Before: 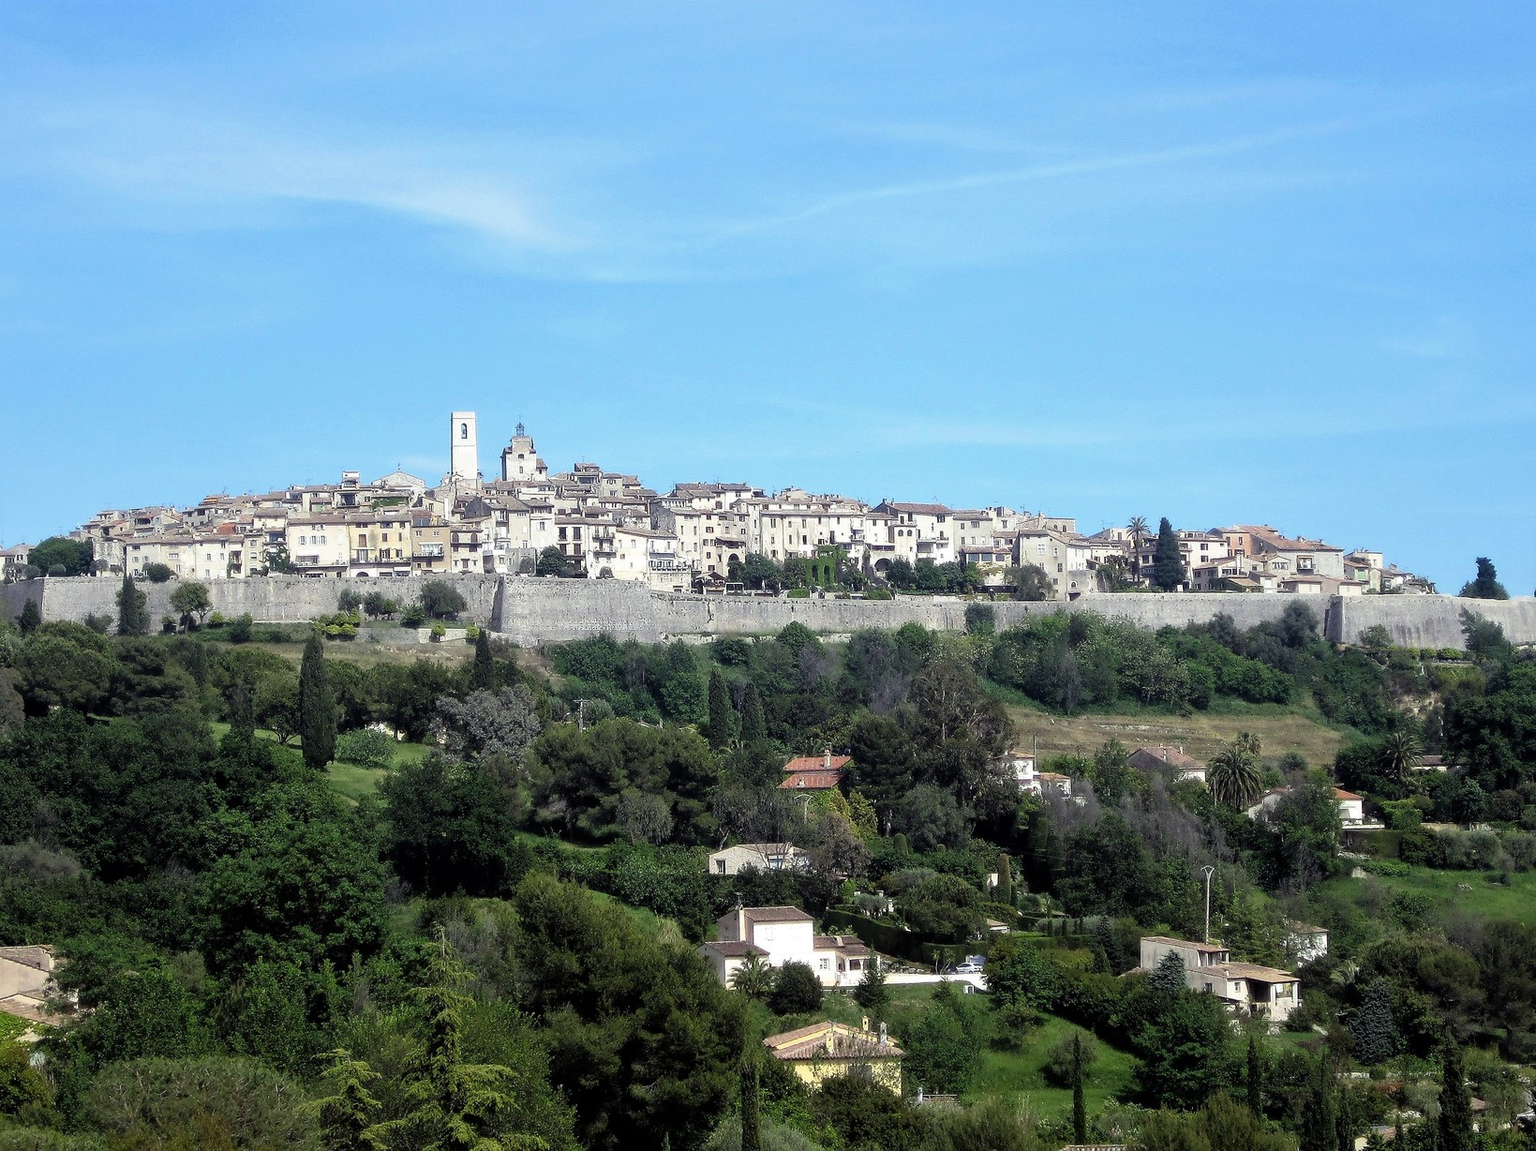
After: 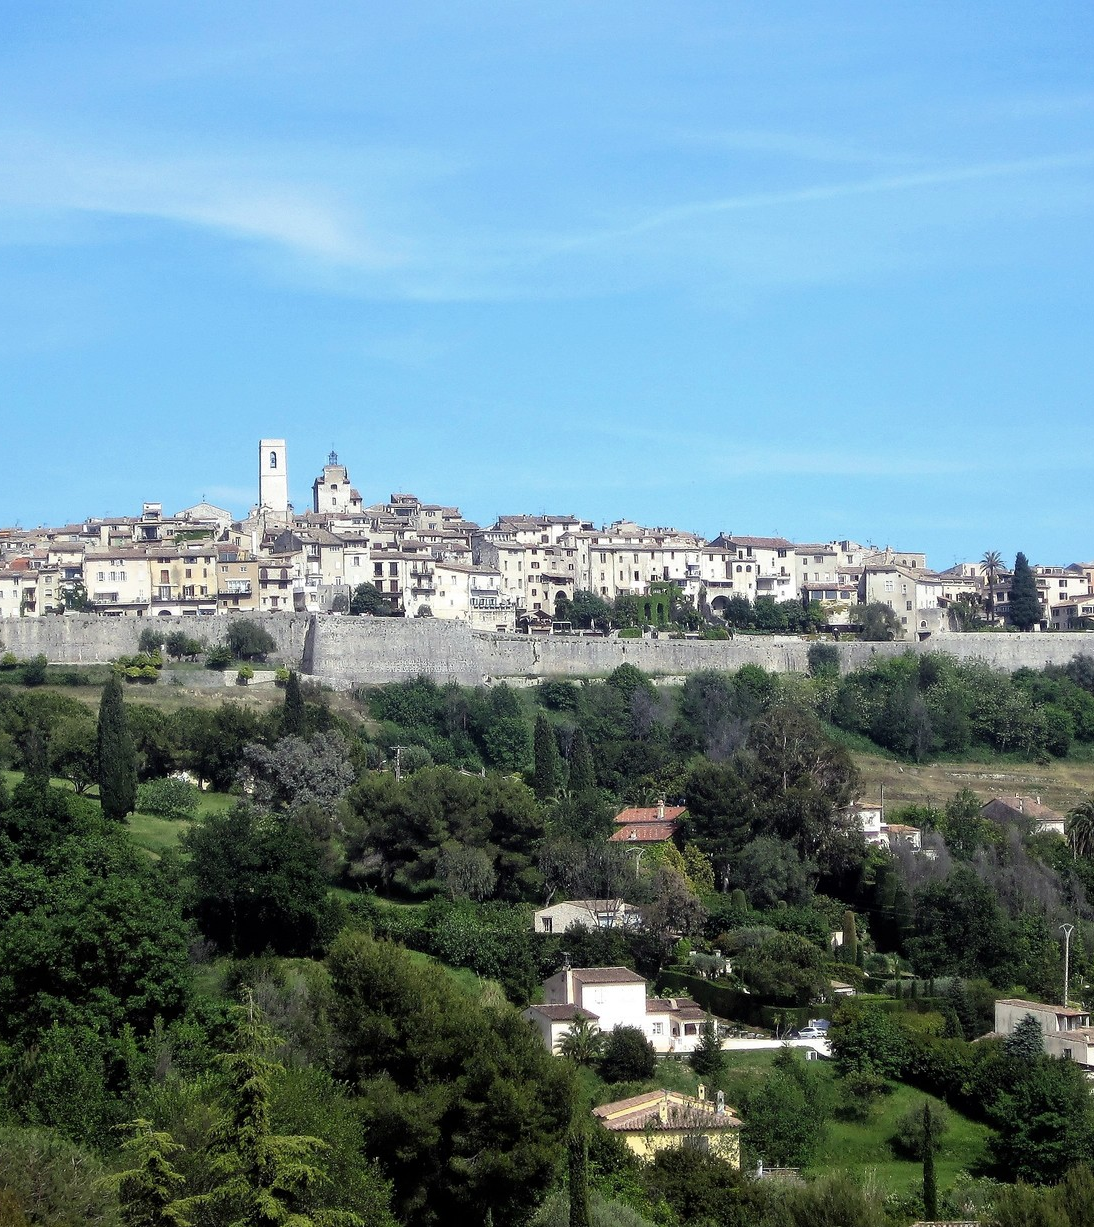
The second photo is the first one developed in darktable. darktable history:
crop and rotate: left 13.562%, right 19.637%
